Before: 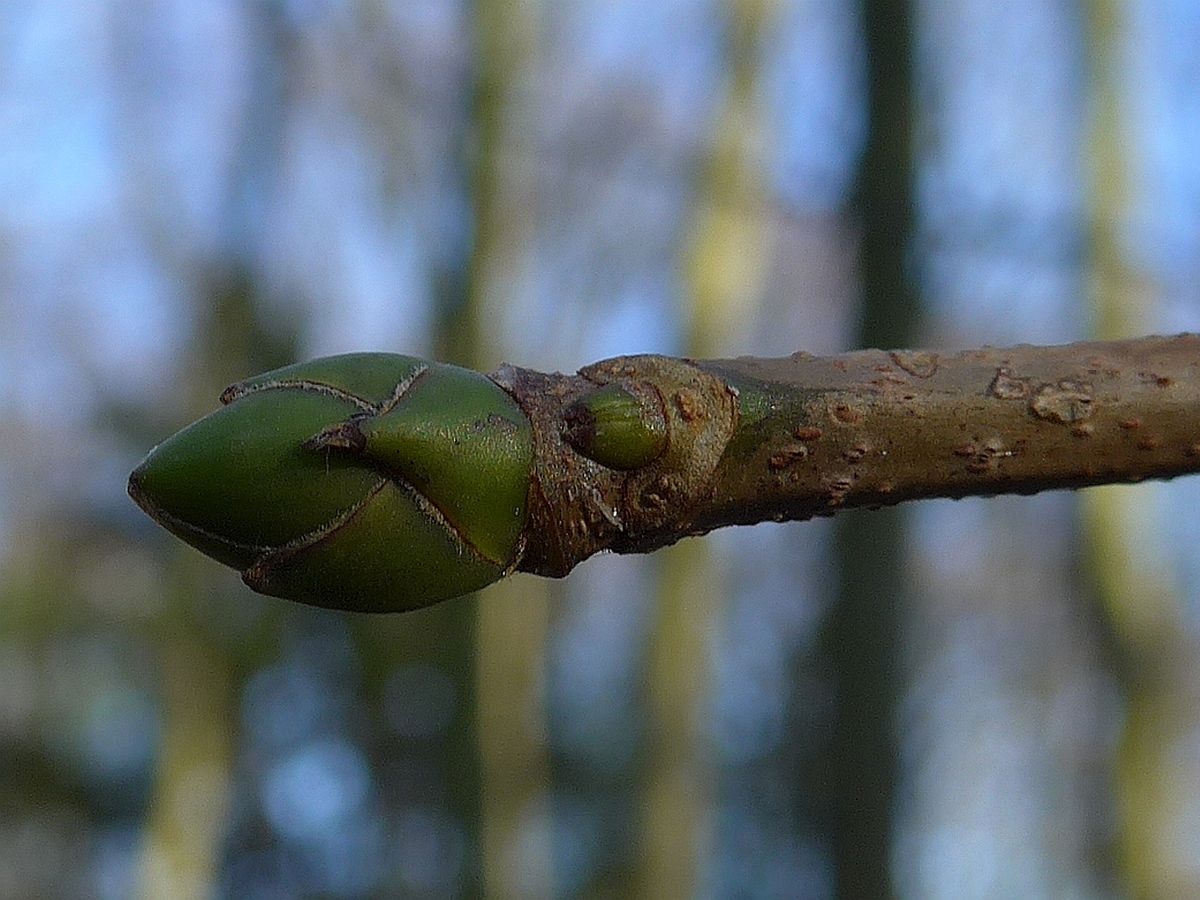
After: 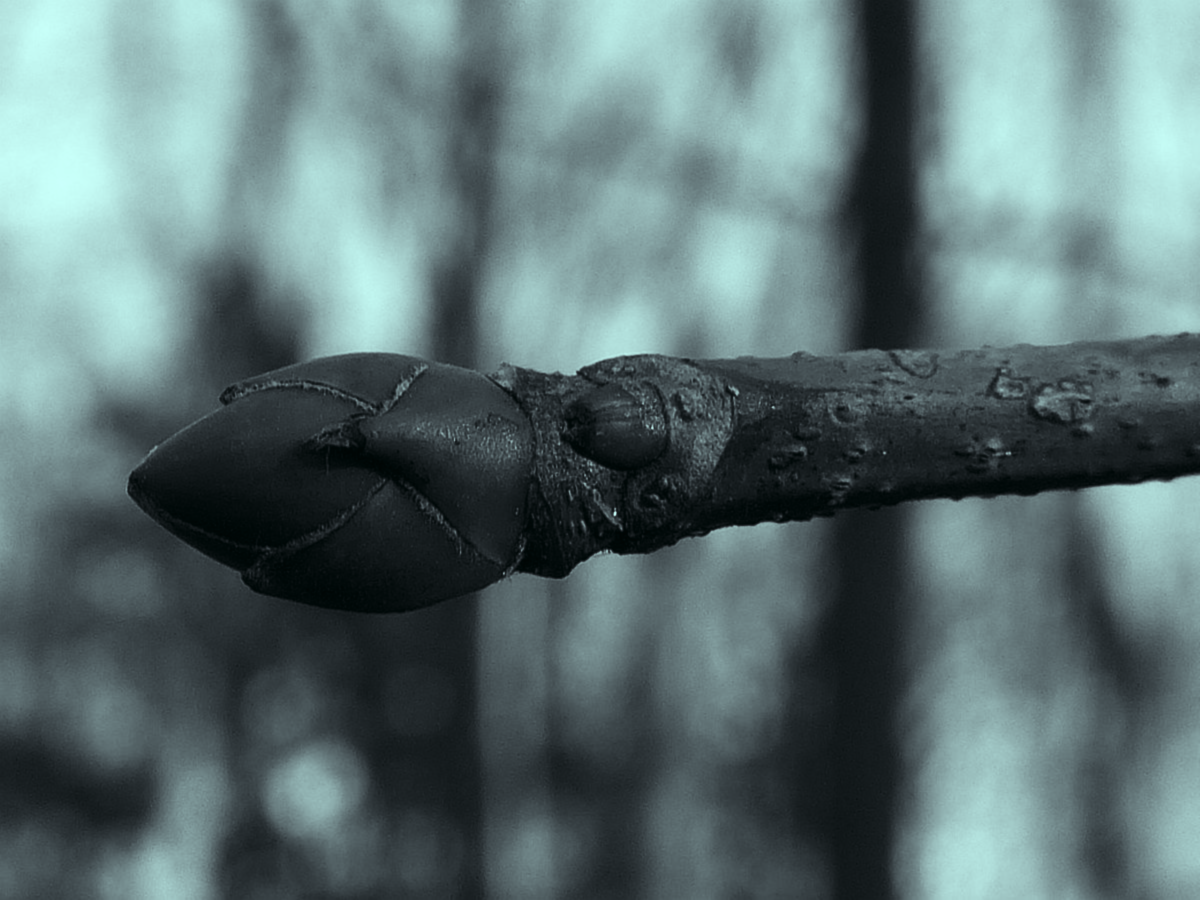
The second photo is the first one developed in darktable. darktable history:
lowpass: radius 0.76, contrast 1.56, saturation 0, unbound 0
color balance: mode lift, gamma, gain (sRGB), lift [0.997, 0.979, 1.021, 1.011], gamma [1, 1.084, 0.916, 0.998], gain [1, 0.87, 1.13, 1.101], contrast 4.55%, contrast fulcrum 38.24%, output saturation 104.09%
